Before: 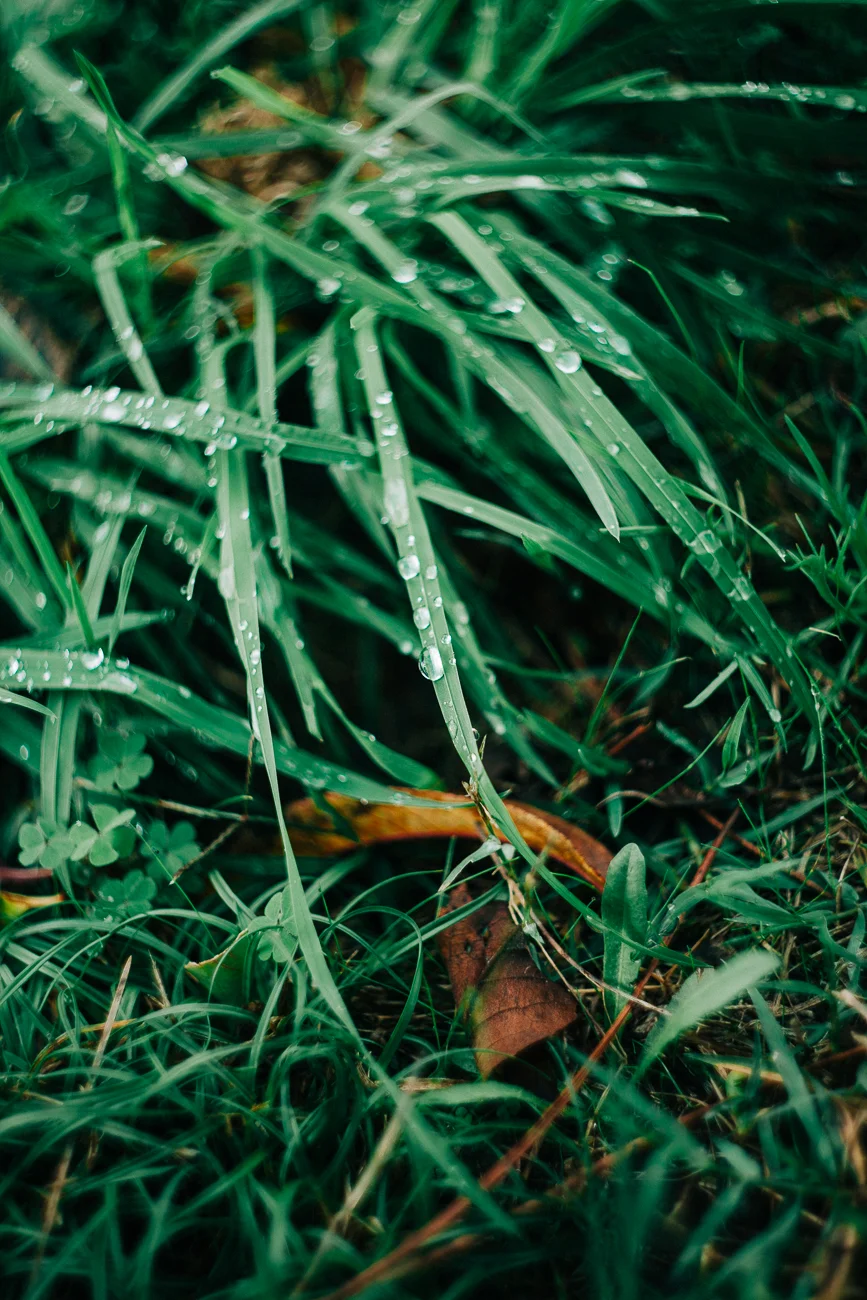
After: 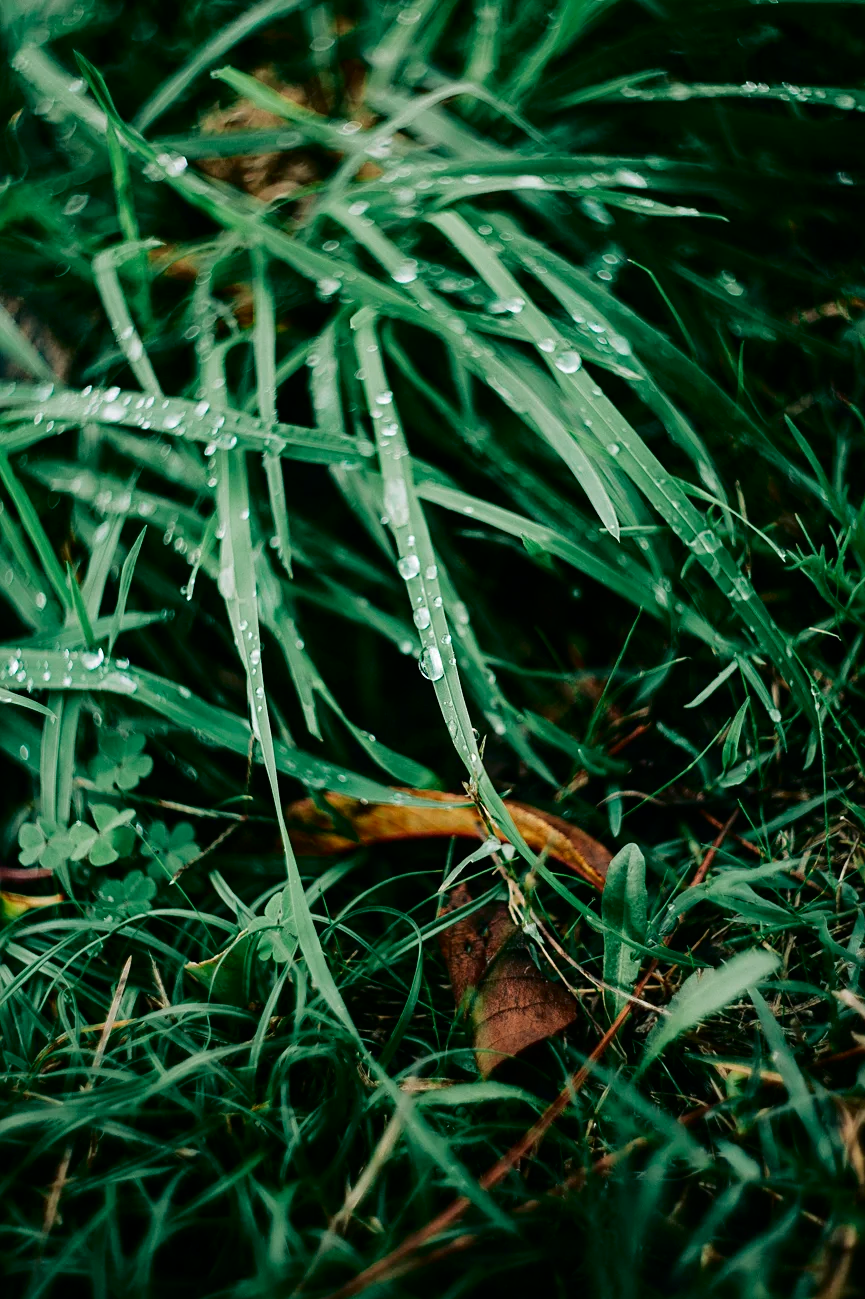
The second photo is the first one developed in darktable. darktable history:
sharpen: amount 0.2
crop and rotate: left 0.126%
fill light: exposure -2 EV, width 8.6
